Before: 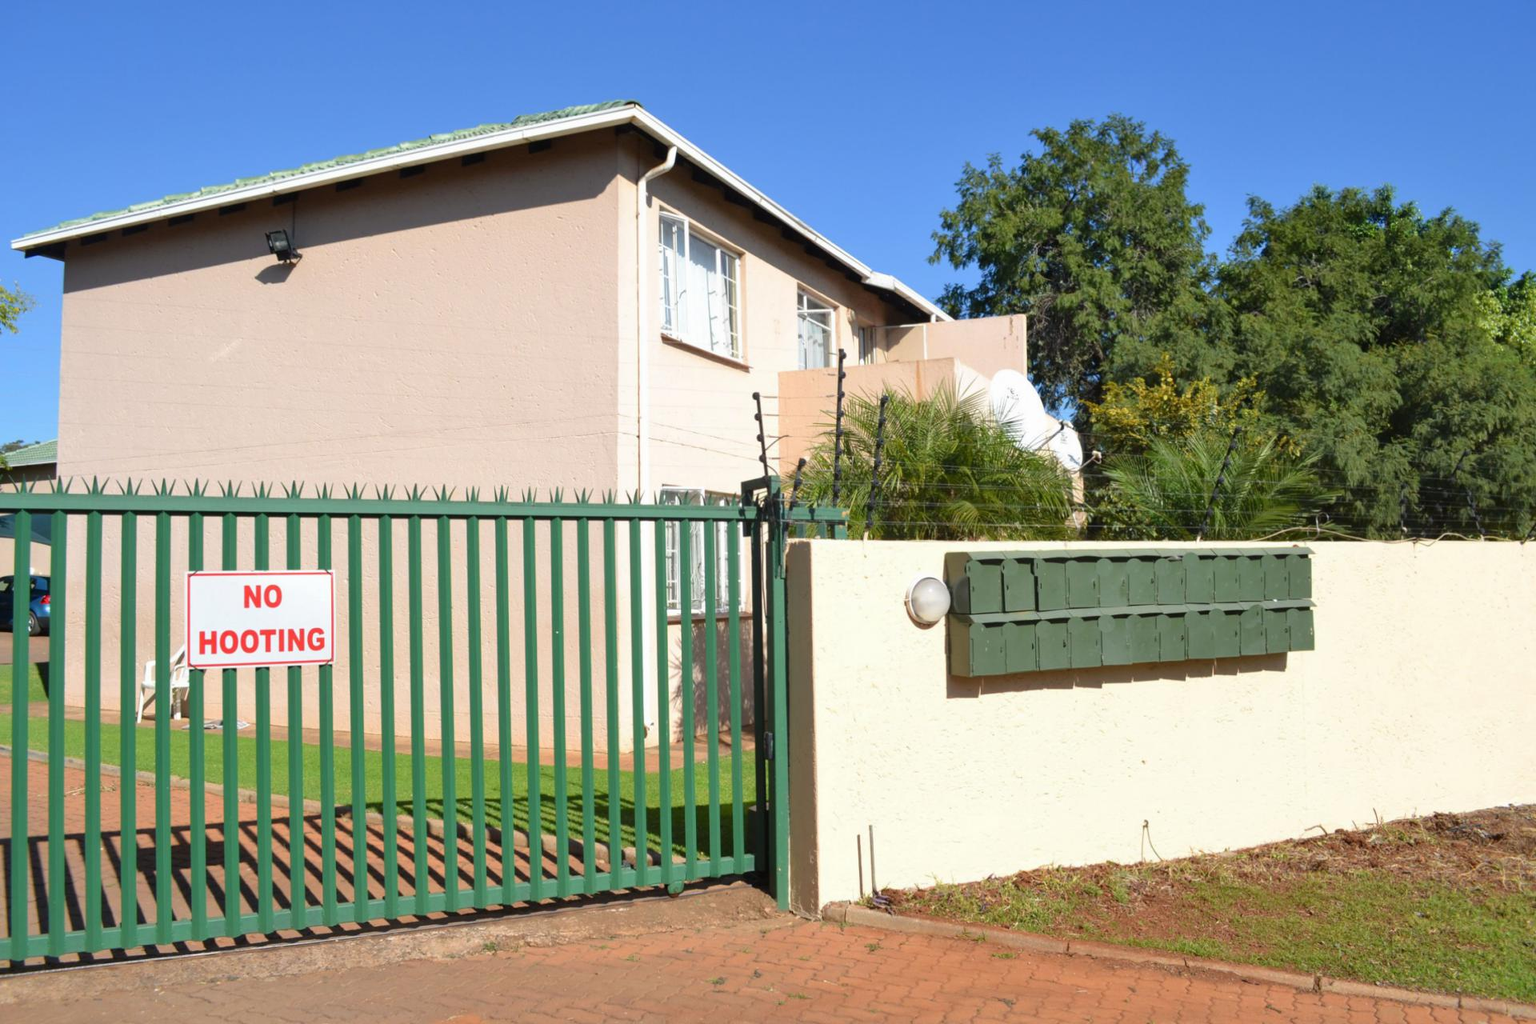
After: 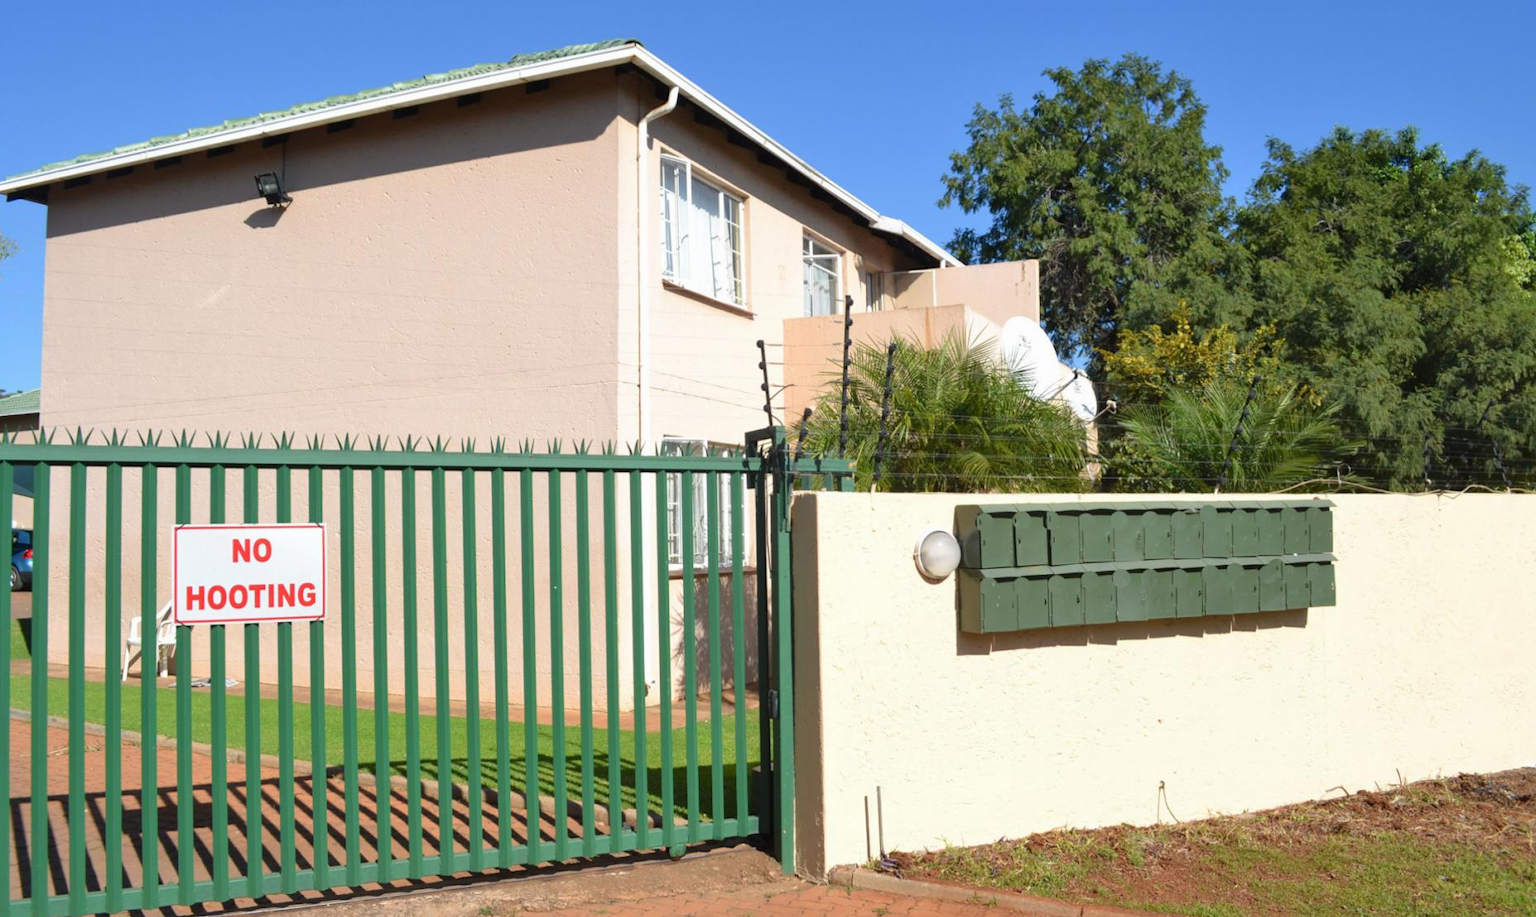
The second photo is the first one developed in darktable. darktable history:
crop: left 1.201%, top 6.157%, right 1.72%, bottom 6.814%
